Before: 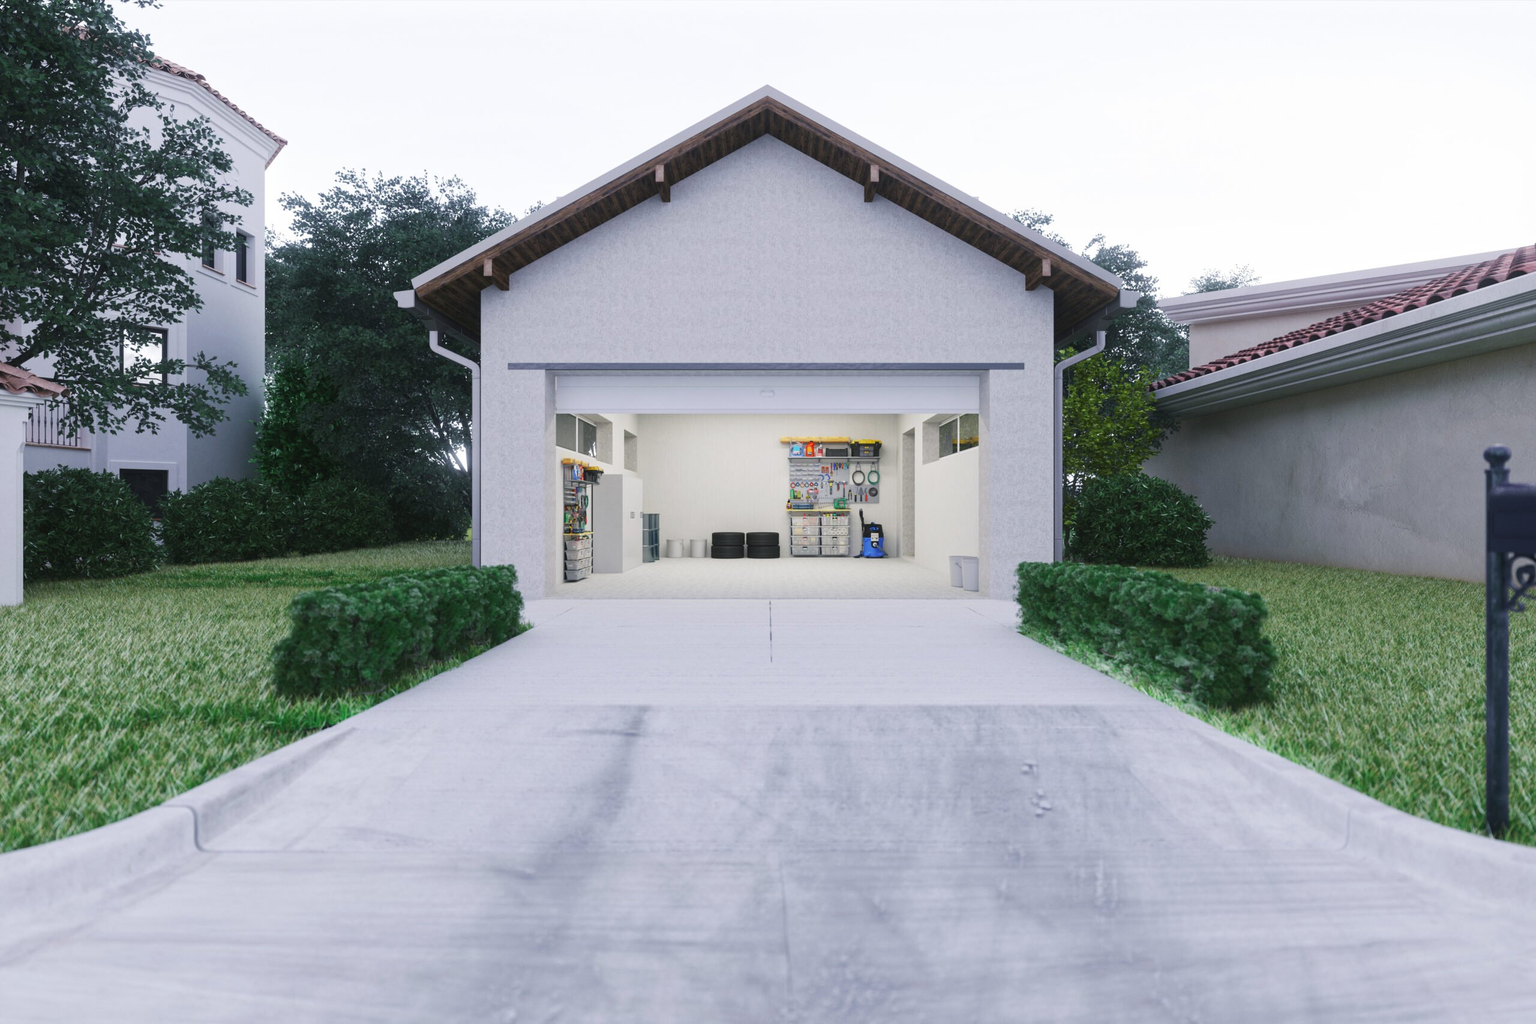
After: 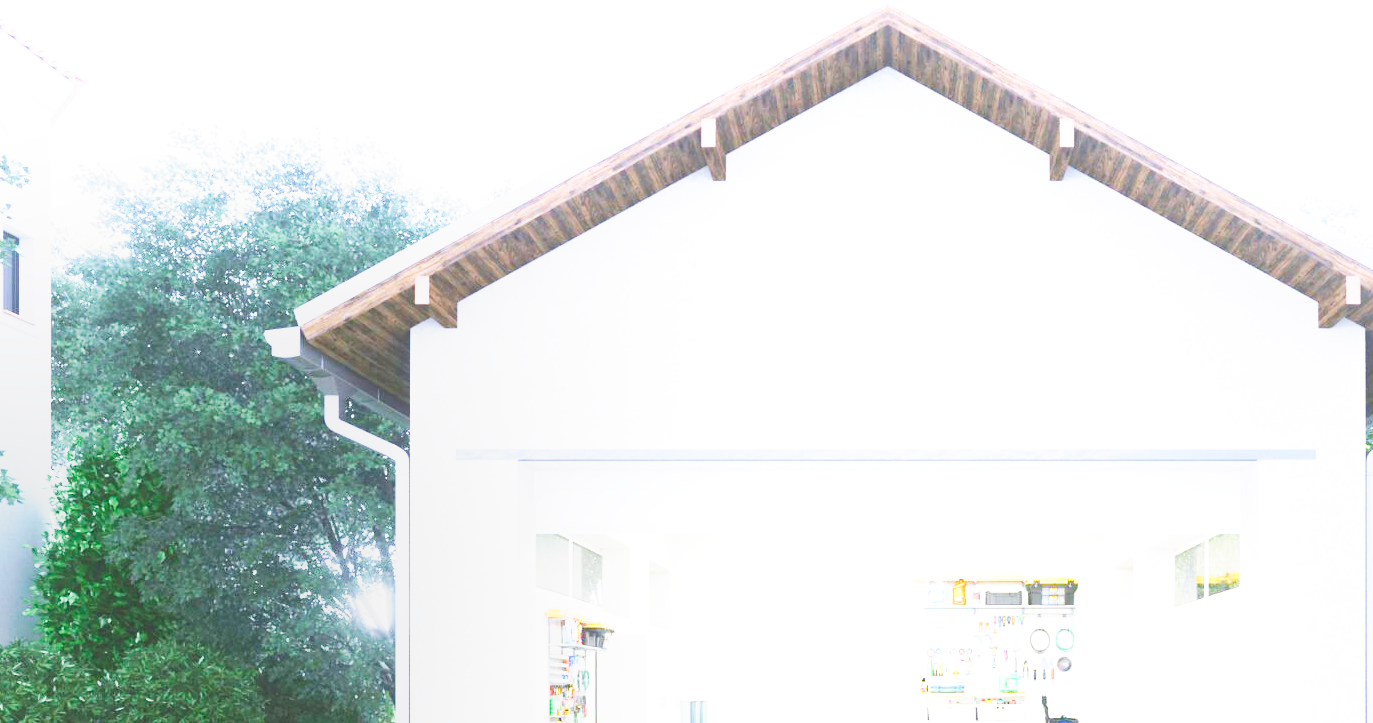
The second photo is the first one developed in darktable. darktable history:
crop: left 15.278%, top 9.179%, right 31.06%, bottom 48.41%
local contrast: detail 69%
base curve: curves: ch0 [(0, 0) (0.007, 0.004) (0.027, 0.03) (0.046, 0.07) (0.207, 0.54) (0.442, 0.872) (0.673, 0.972) (1, 1)], preserve colors none
exposure: exposure 1.991 EV, compensate exposure bias true, compensate highlight preservation false
